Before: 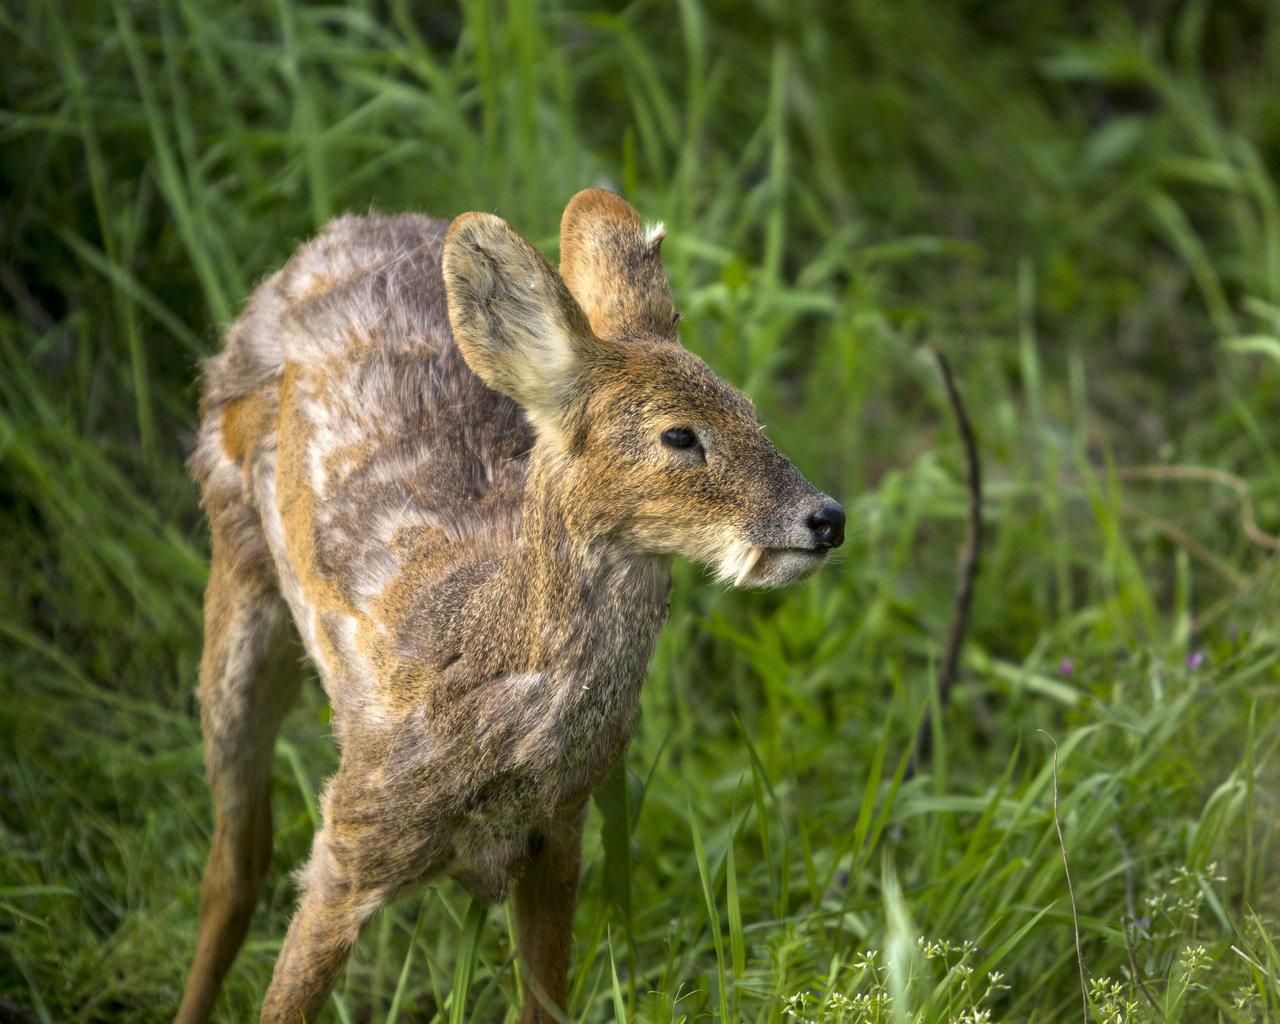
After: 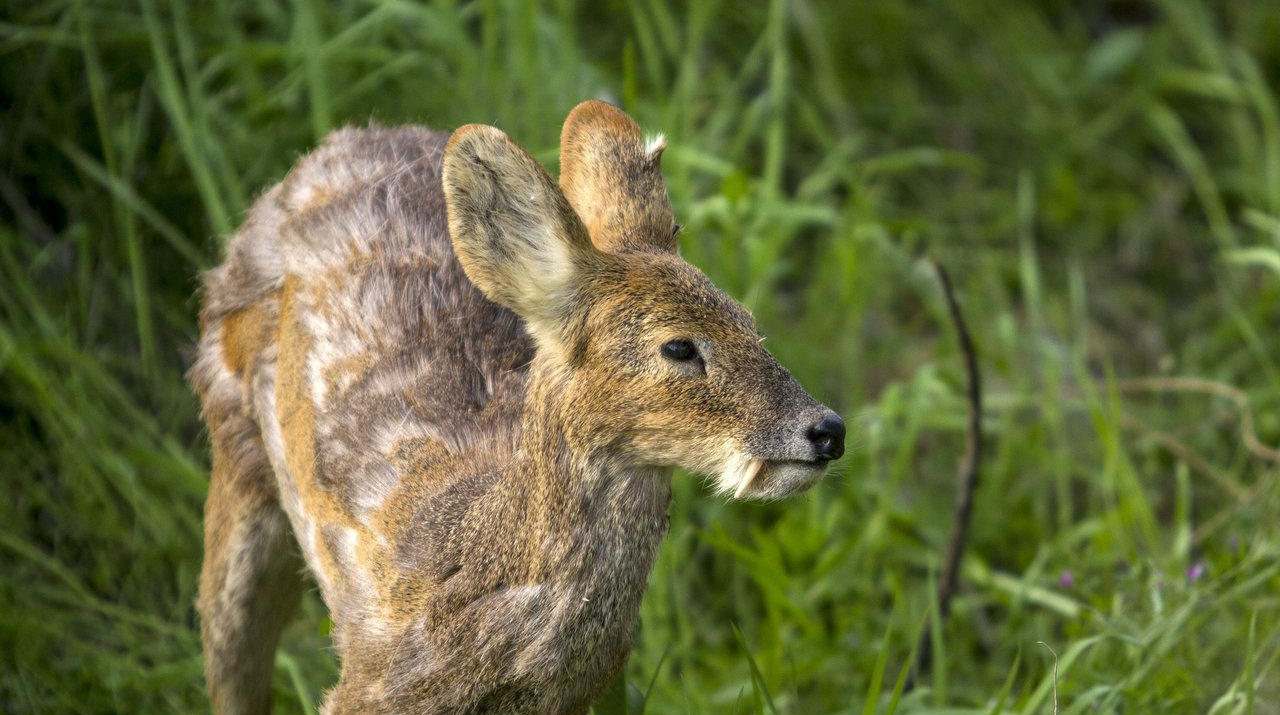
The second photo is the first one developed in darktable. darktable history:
tone equalizer: edges refinement/feathering 500, mask exposure compensation -1.57 EV, preserve details guided filter
crop and rotate: top 8.644%, bottom 21.478%
